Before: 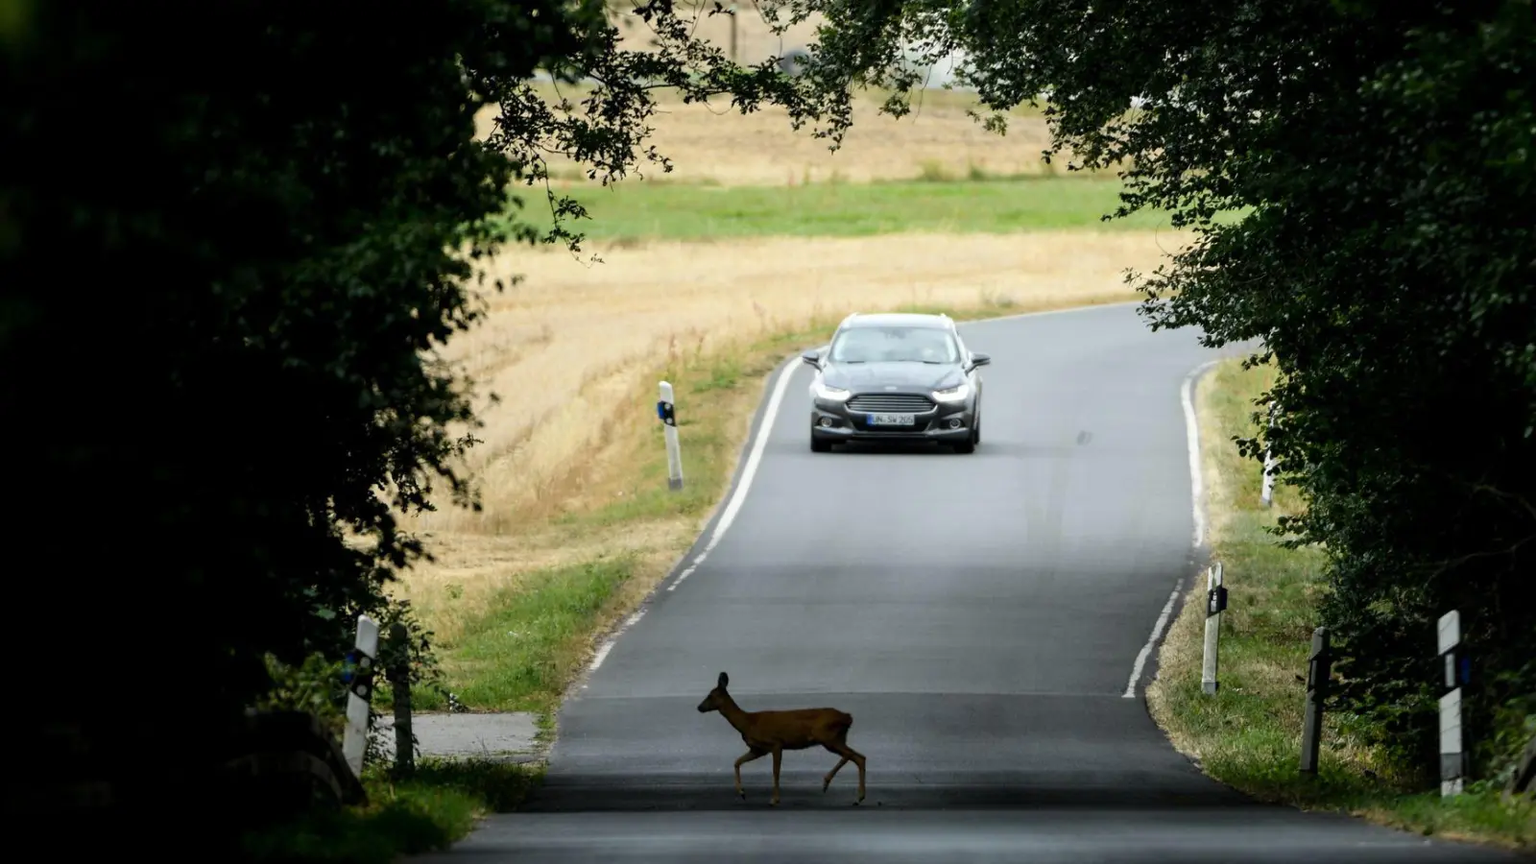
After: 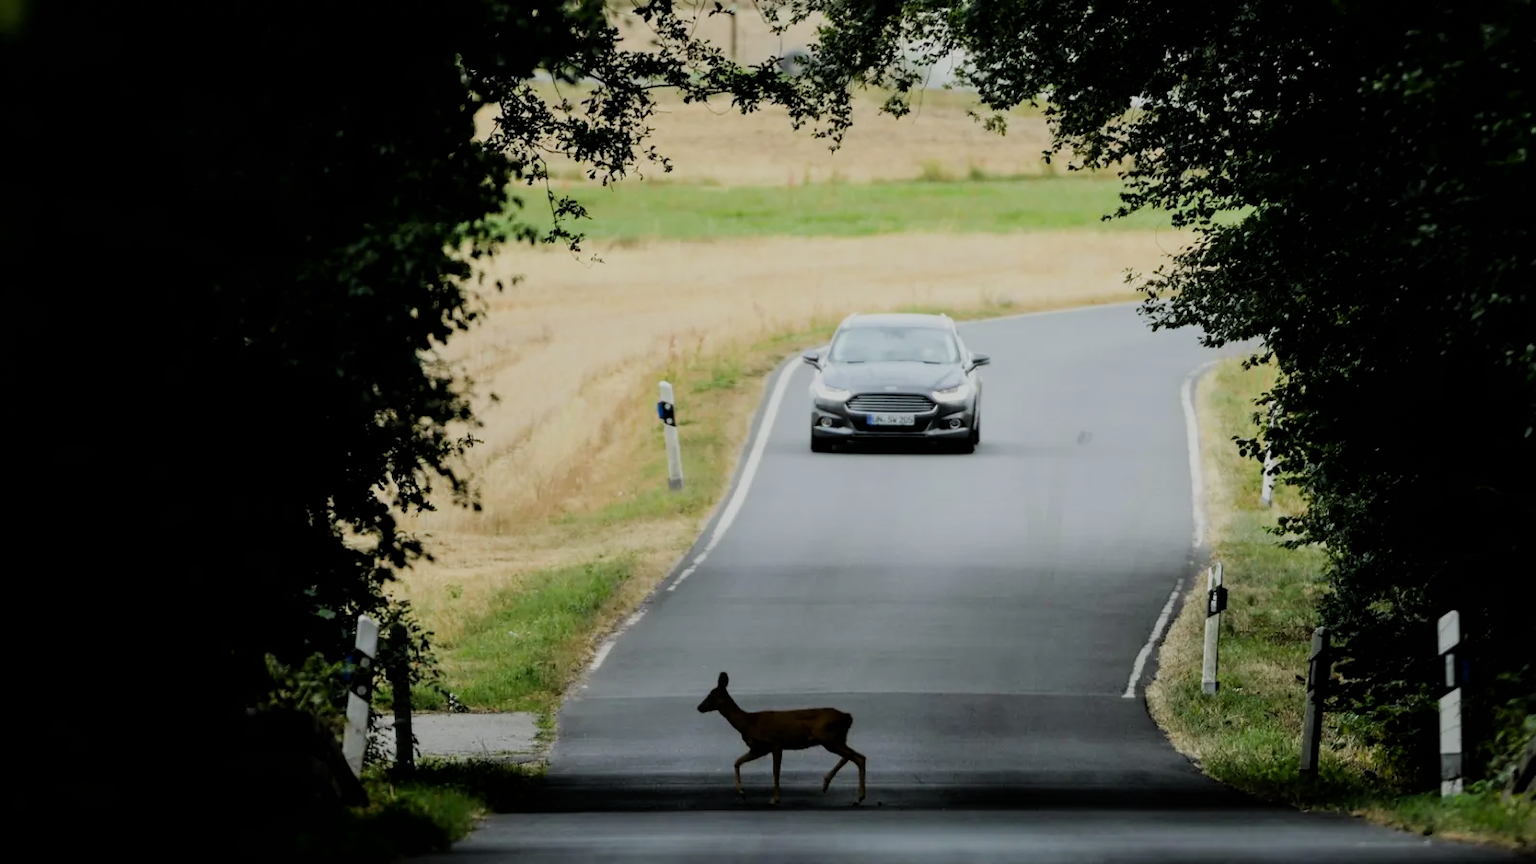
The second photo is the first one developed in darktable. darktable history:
filmic rgb: black relative exposure -7.13 EV, white relative exposure 5.38 EV, hardness 3.02
